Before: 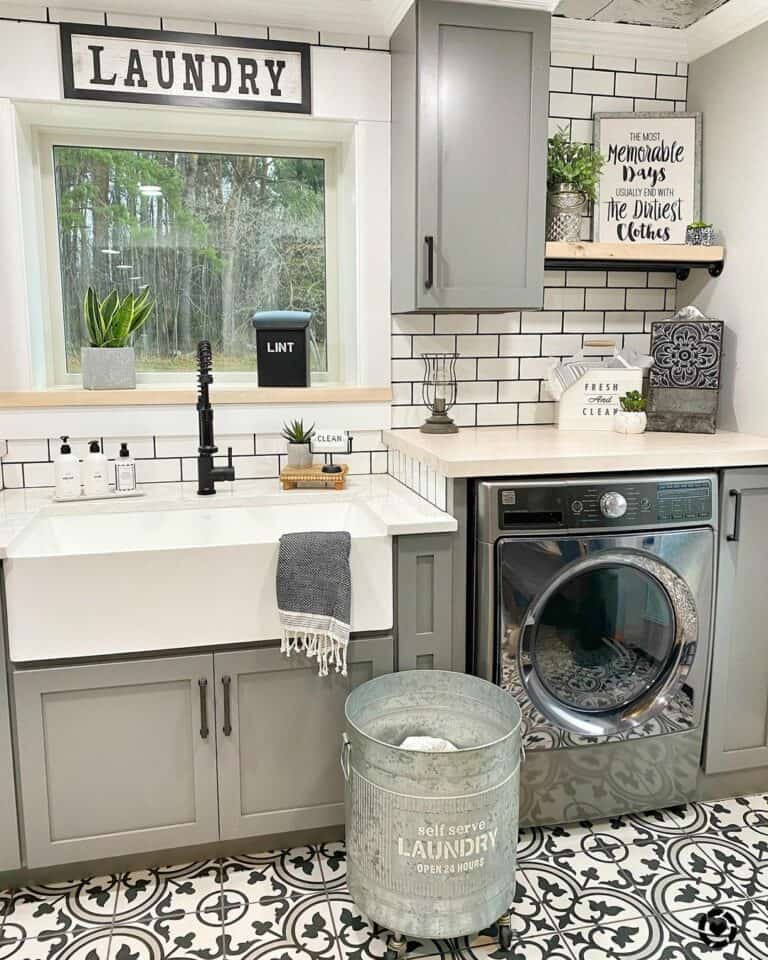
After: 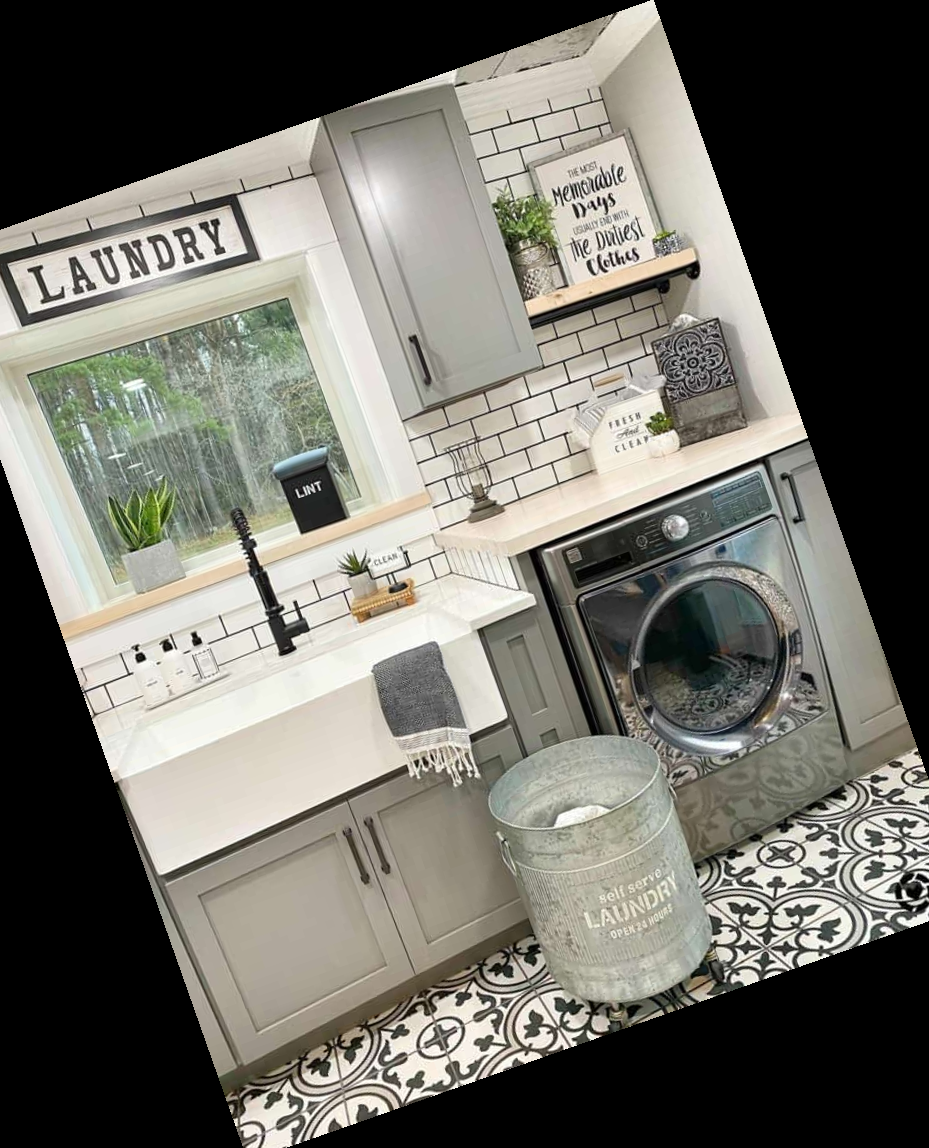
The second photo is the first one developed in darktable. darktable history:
crop and rotate: angle 19.43°, left 6.812%, right 4.125%, bottom 1.087%
